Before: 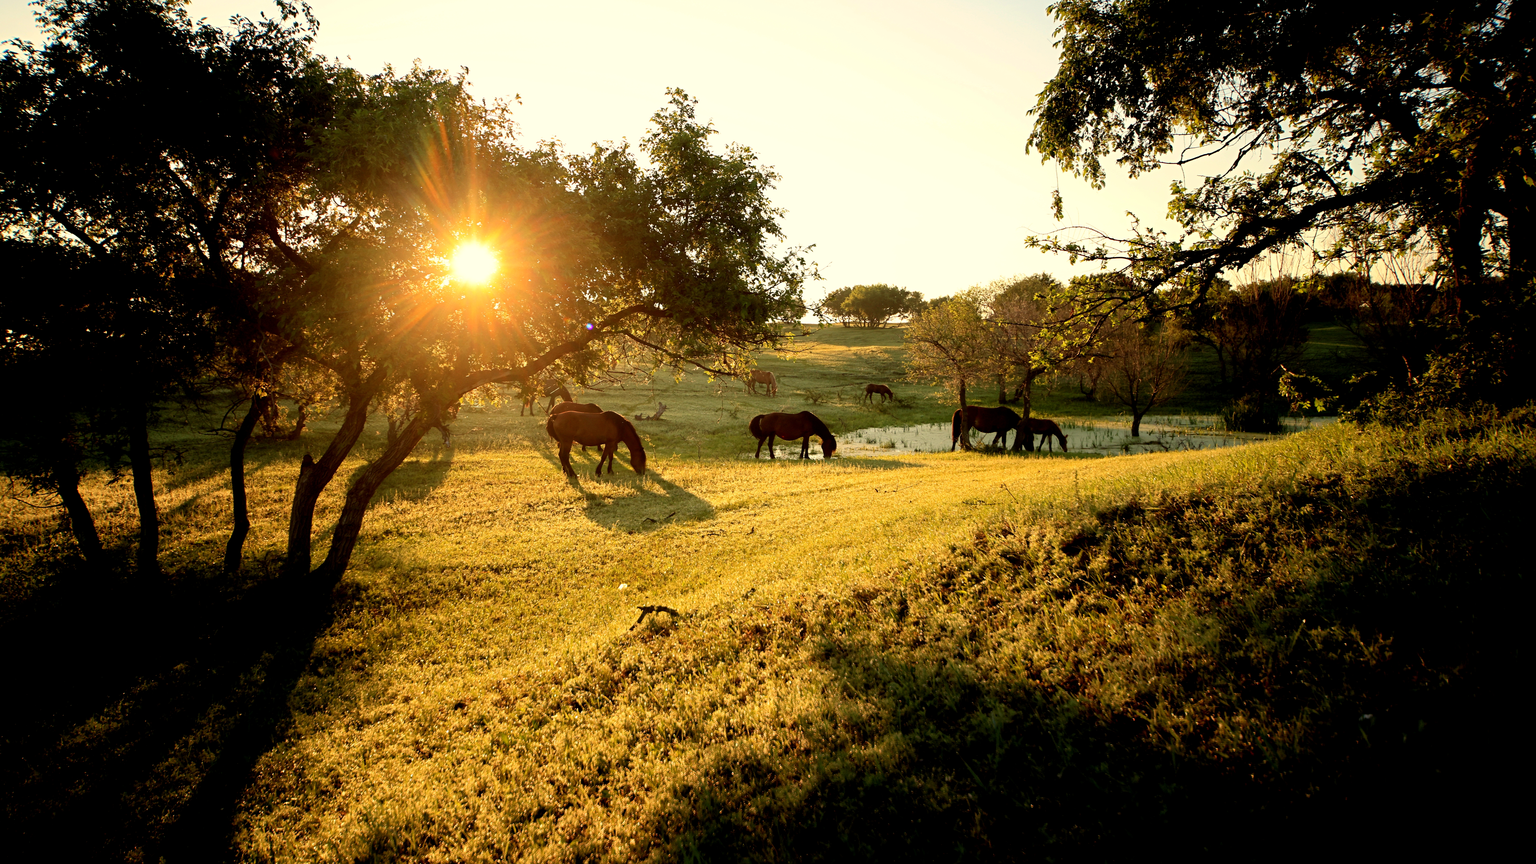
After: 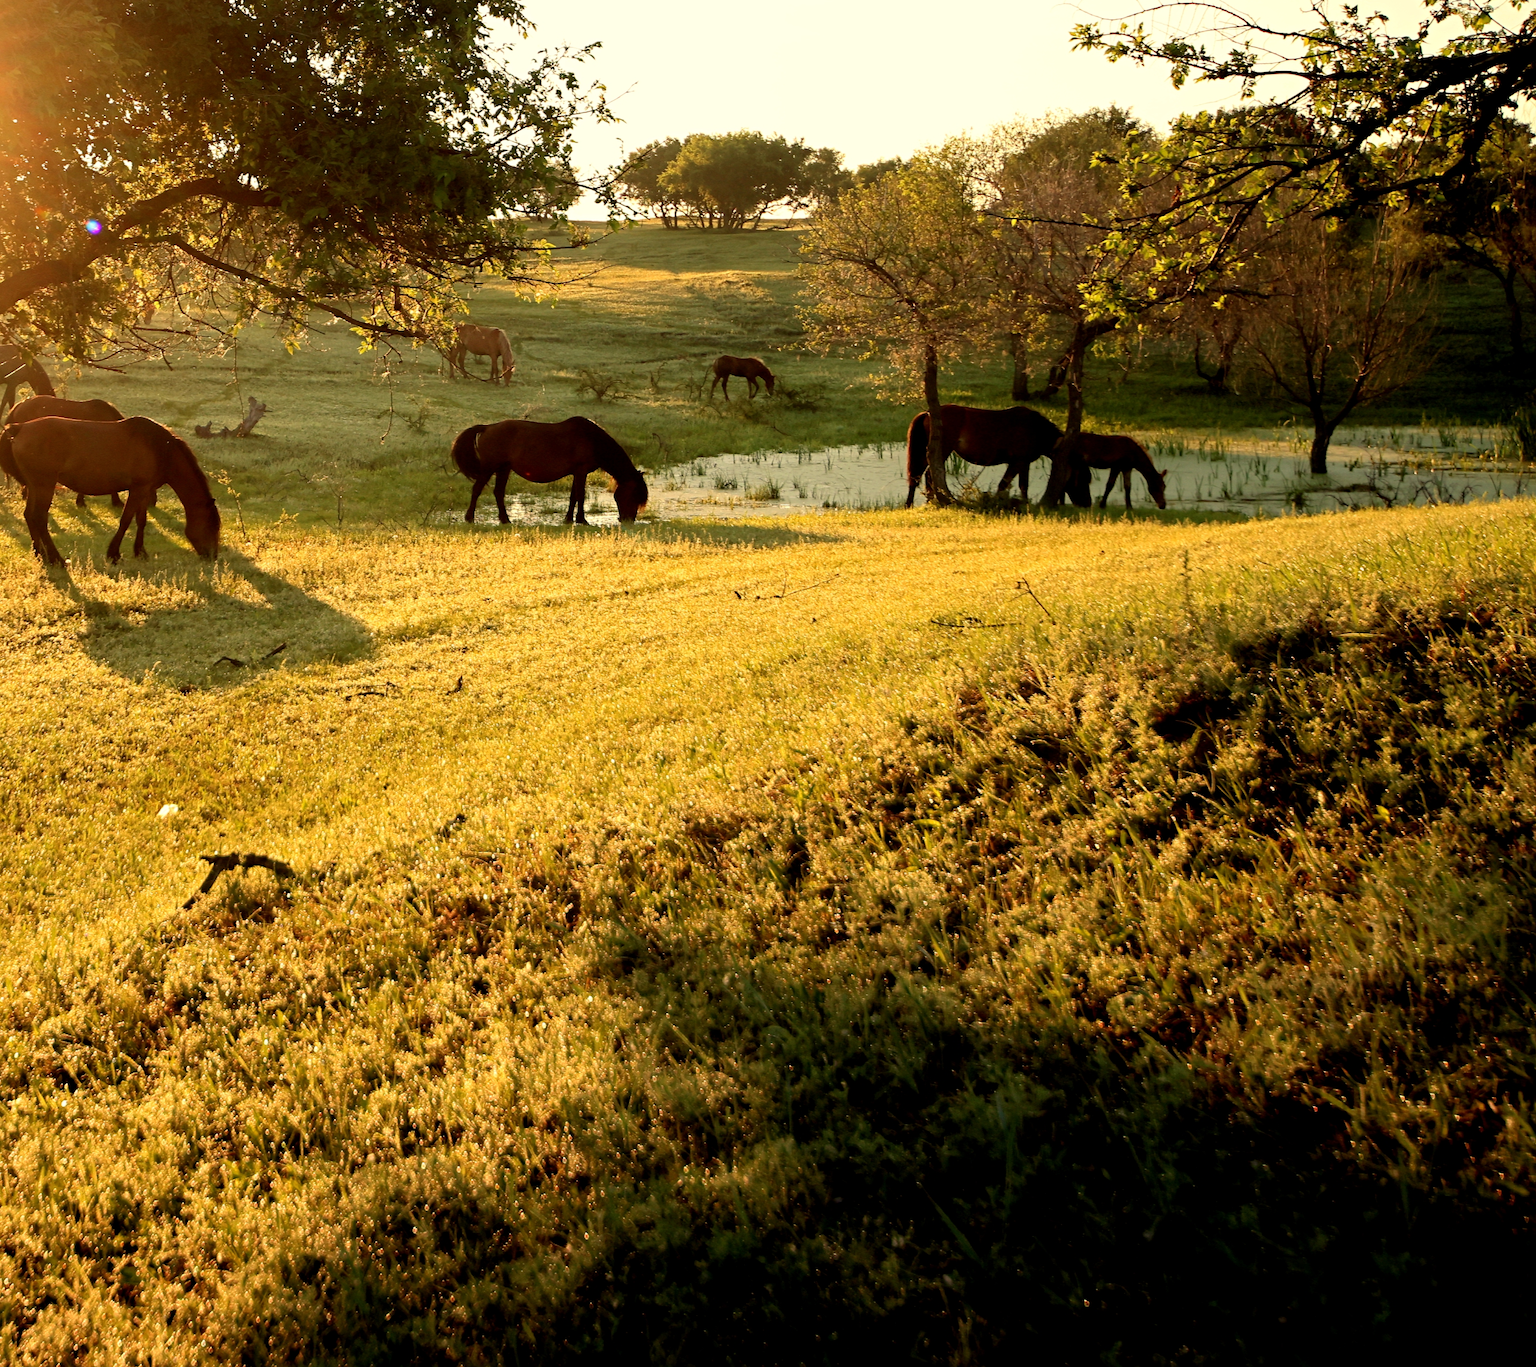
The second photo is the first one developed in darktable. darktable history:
crop: left 35.69%, top 26.106%, right 19.756%, bottom 3.361%
